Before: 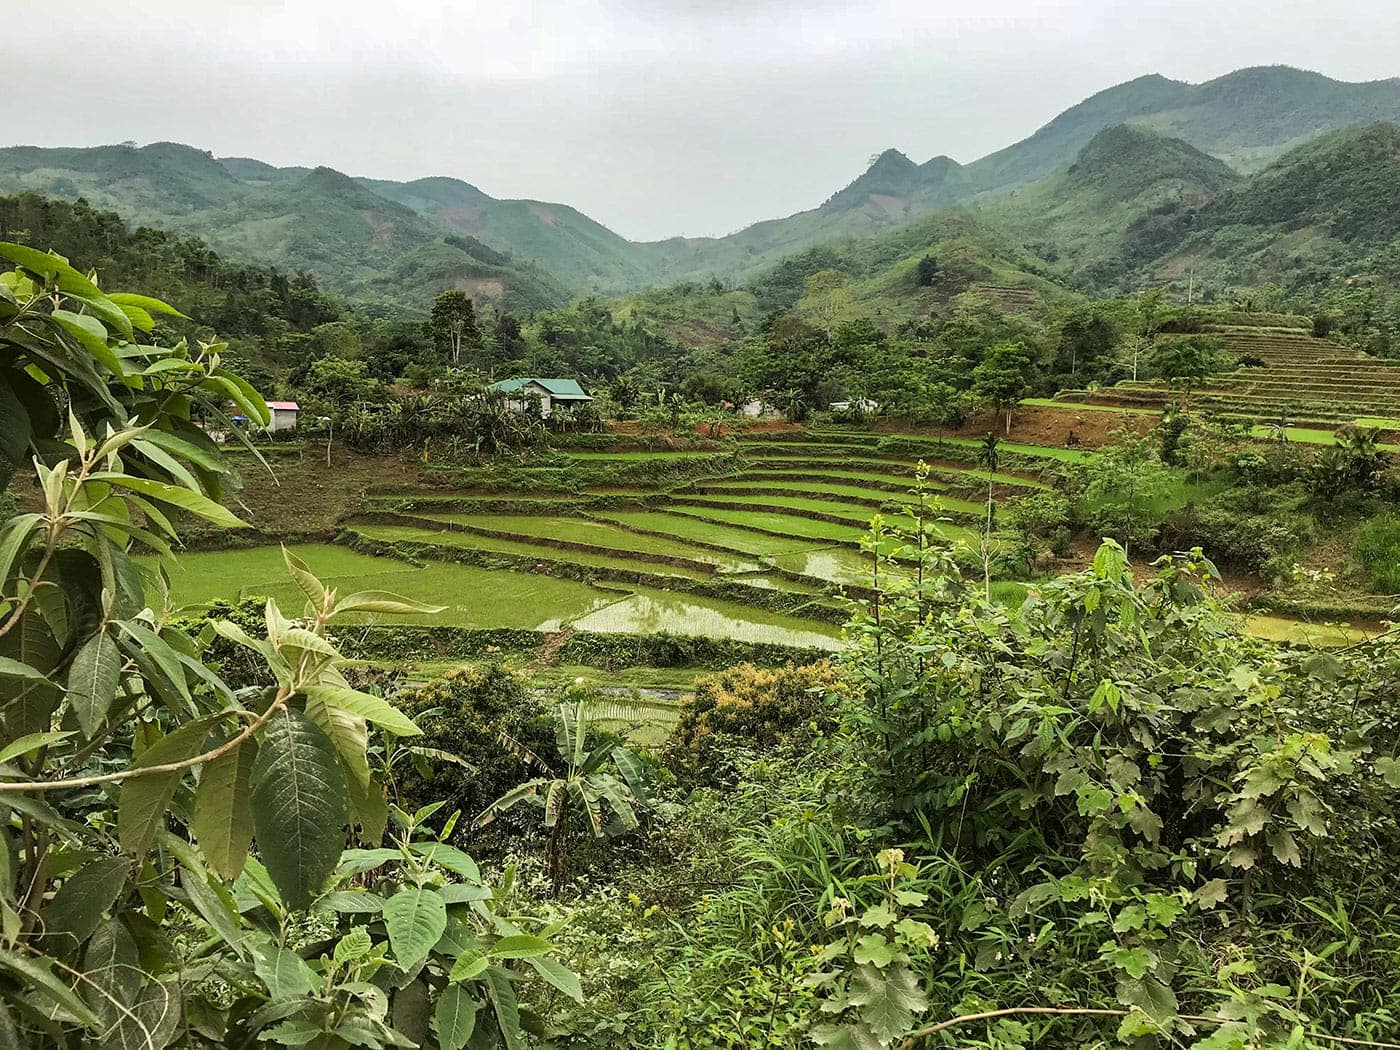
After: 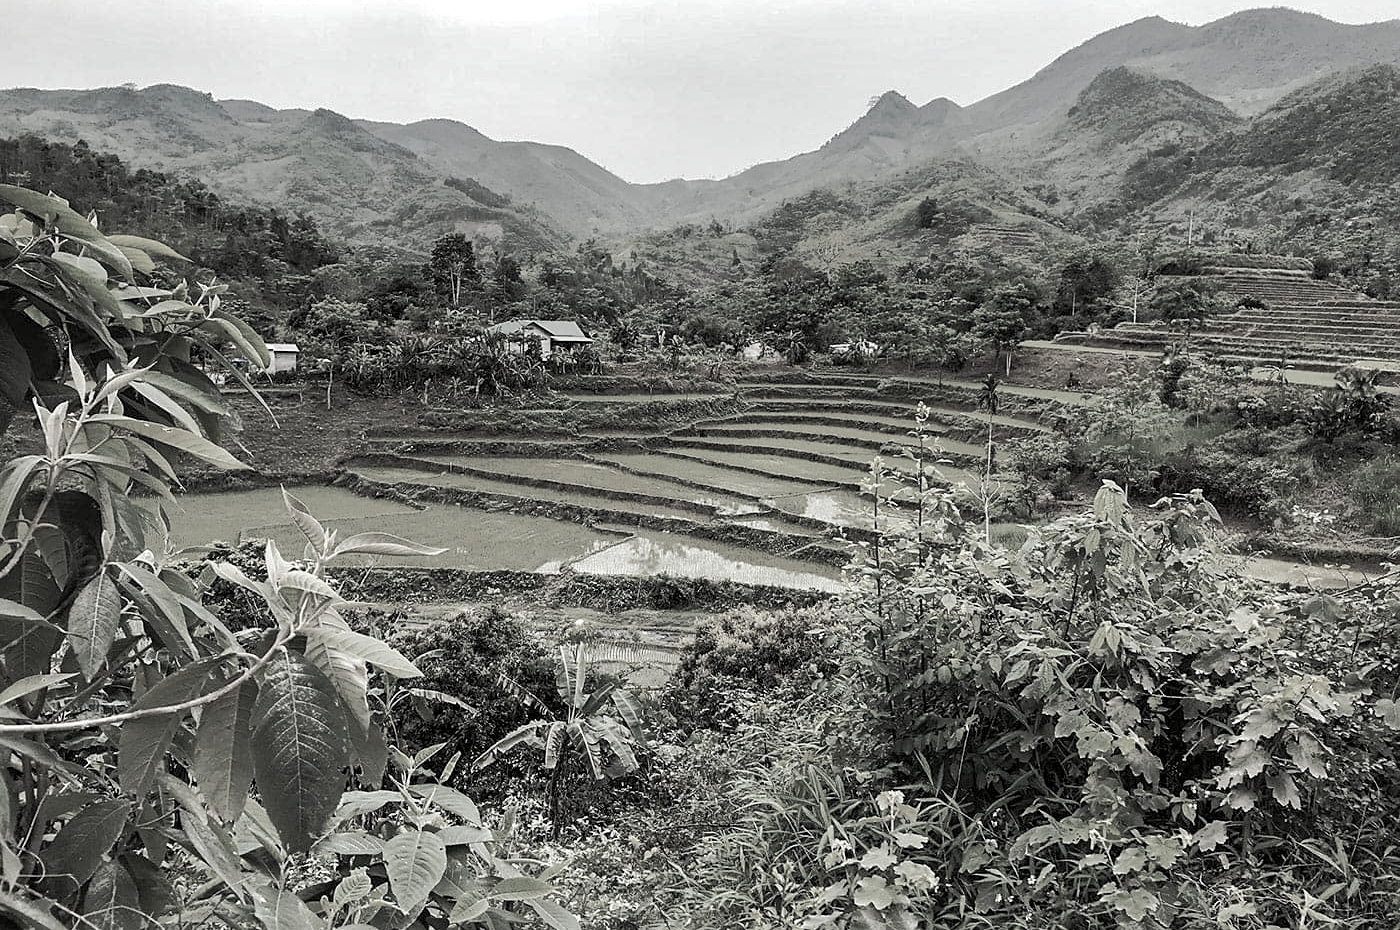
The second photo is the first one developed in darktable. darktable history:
sharpen: amount 0.211
crop and rotate: top 5.599%, bottom 5.737%
exposure: black level correction 0.003, exposure 0.148 EV, compensate highlight preservation false
tone curve: curves: ch0 [(0, 0) (0.003, 0.003) (0.011, 0.011) (0.025, 0.024) (0.044, 0.044) (0.069, 0.068) (0.1, 0.098) (0.136, 0.133) (0.177, 0.174) (0.224, 0.22) (0.277, 0.272) (0.335, 0.329) (0.399, 0.392) (0.468, 0.46) (0.543, 0.607) (0.623, 0.676) (0.709, 0.75) (0.801, 0.828) (0.898, 0.912) (1, 1)], preserve colors none
shadows and highlights: shadows 10.56, white point adjustment 0.947, highlights -40.22
color correction: highlights b* -0.036, saturation 0.24
color zones: curves: ch0 [(0, 0.487) (0.241, 0.395) (0.434, 0.373) (0.658, 0.412) (0.838, 0.487)]; ch1 [(0, 0) (0.053, 0.053) (0.211, 0.202) (0.579, 0.259) (0.781, 0.241)]
